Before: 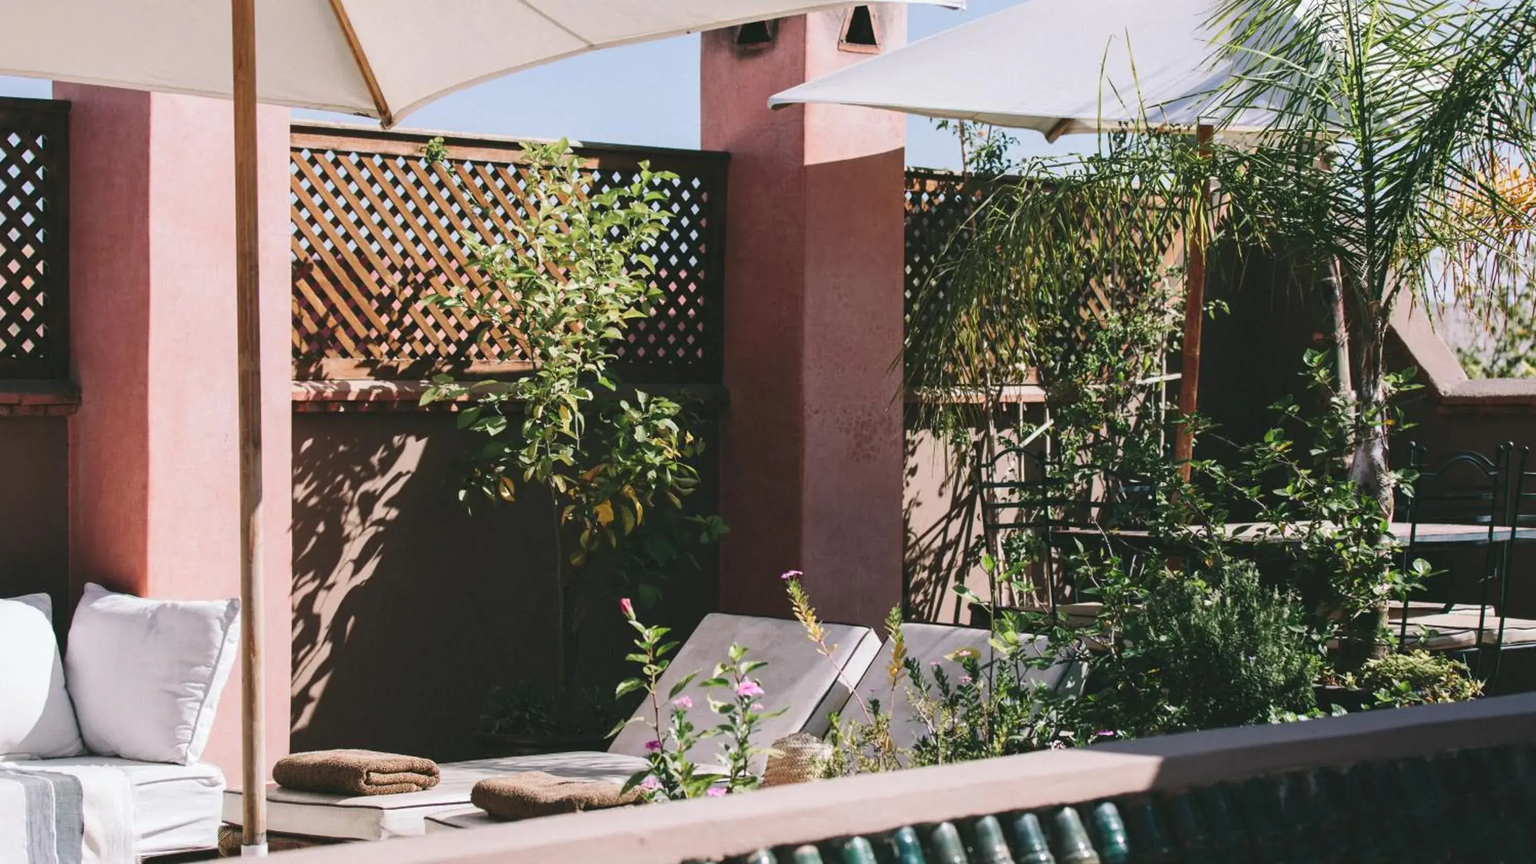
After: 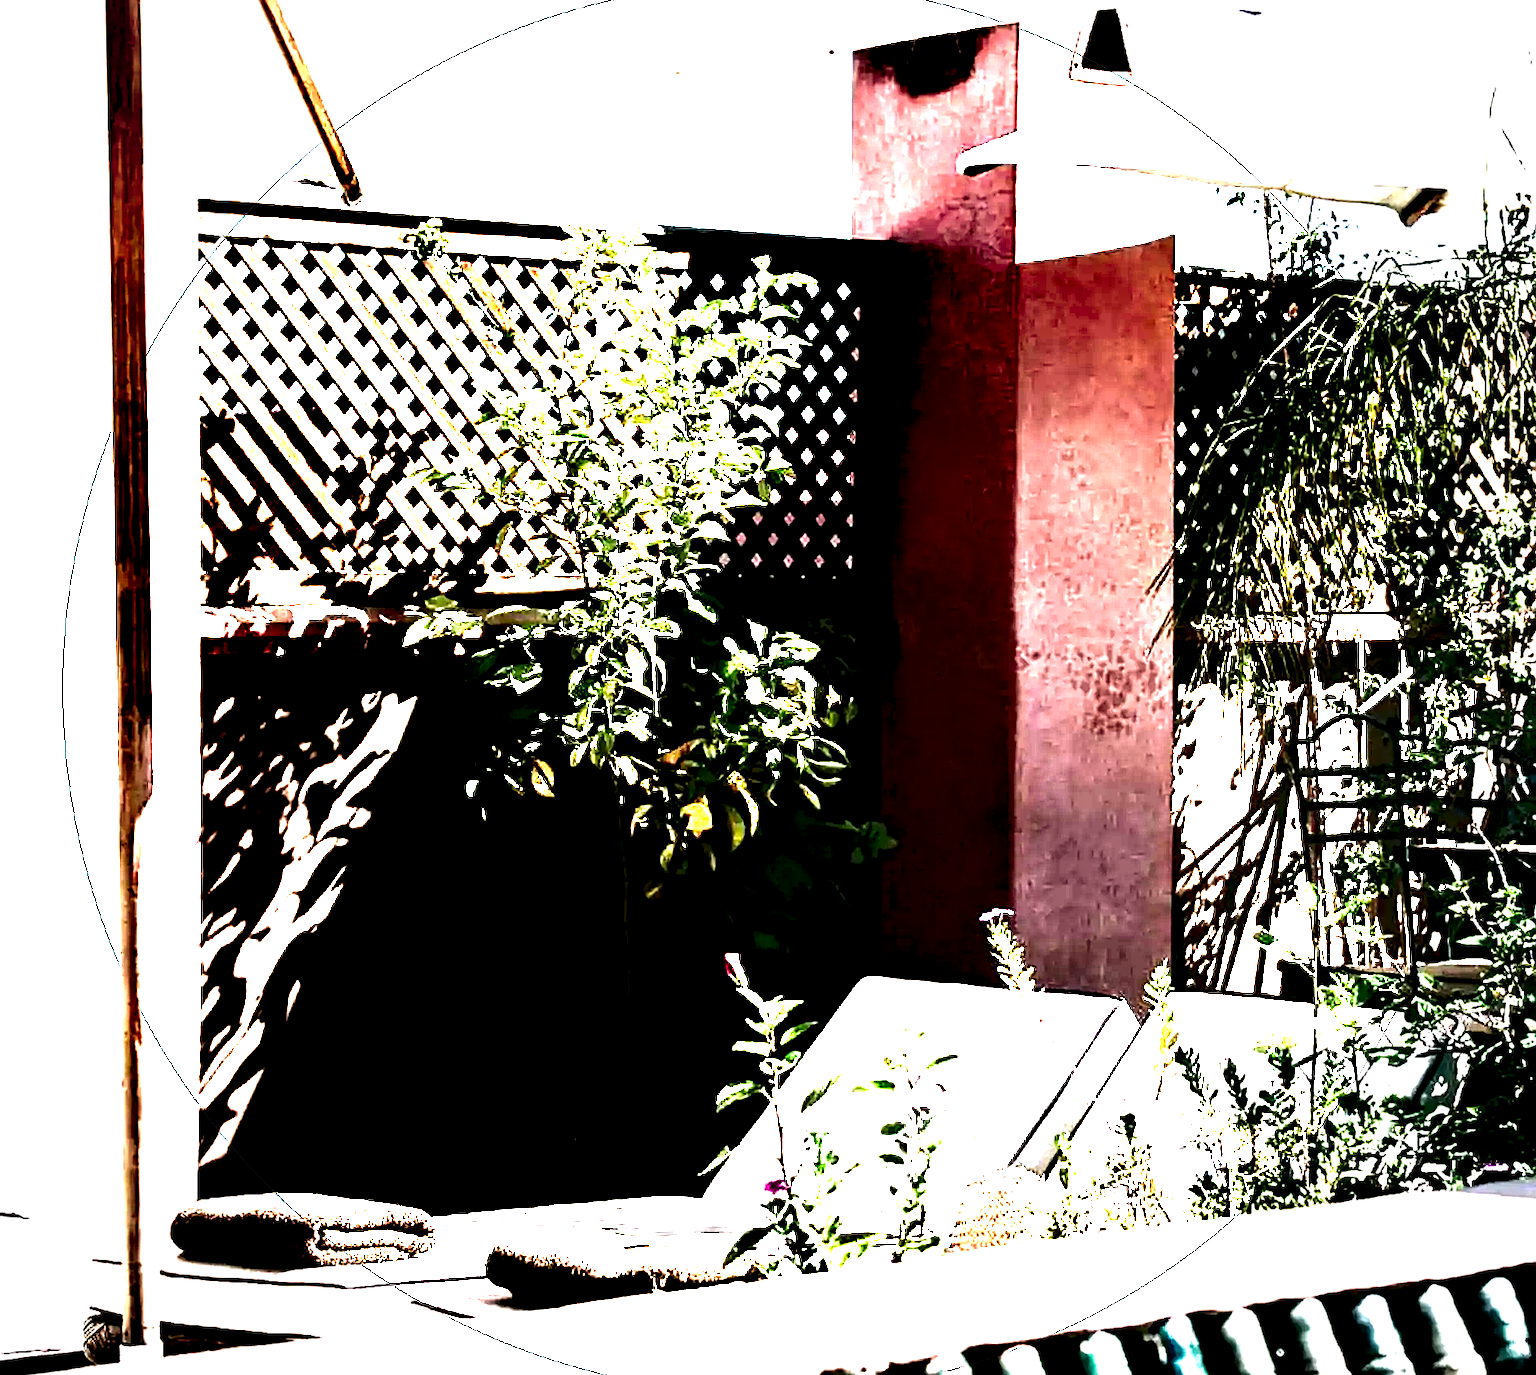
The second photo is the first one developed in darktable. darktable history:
sharpen: on, module defaults
crop: left 10.807%, right 26.34%
exposure: black level correction 0, exposure 4.06 EV, compensate highlight preservation false
local contrast: highlights 3%, shadows 235%, detail 164%, midtone range 0.006
vignetting: fall-off start 91.76%, unbound false
